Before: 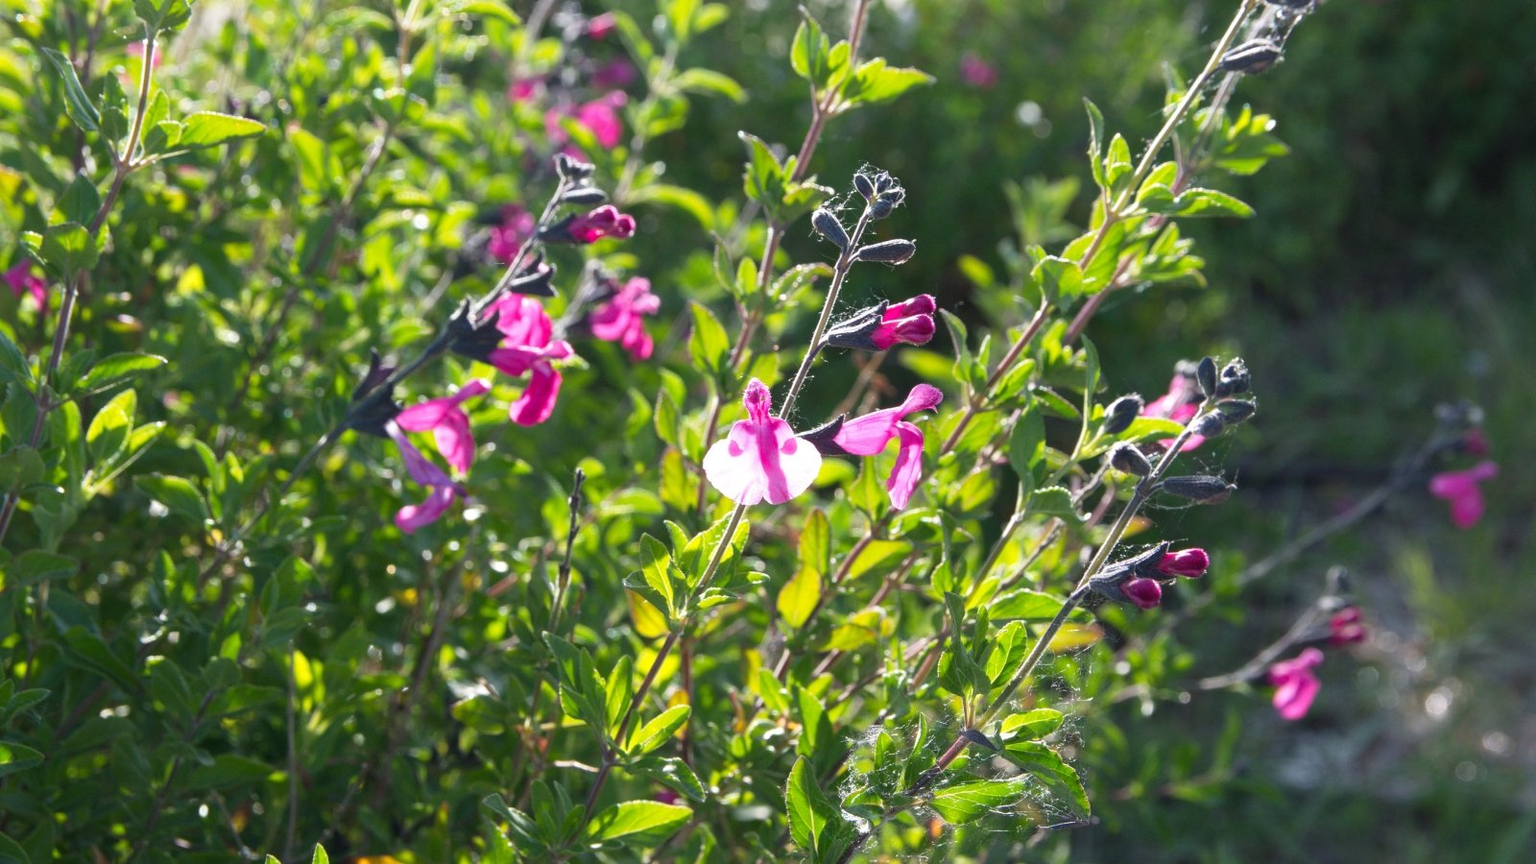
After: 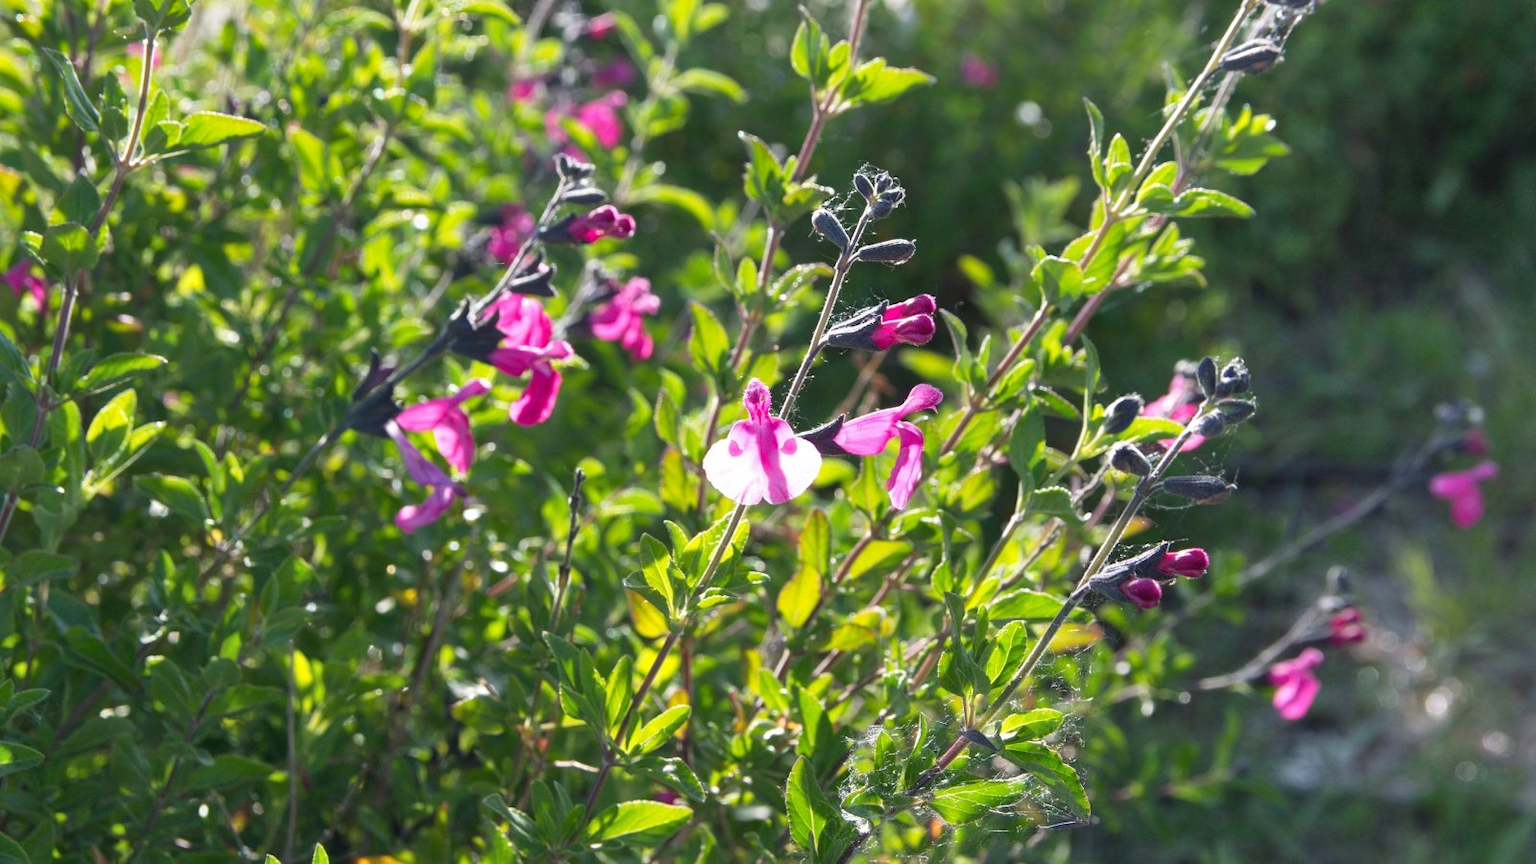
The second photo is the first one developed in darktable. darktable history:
shadows and highlights: radius 131.34, soften with gaussian
